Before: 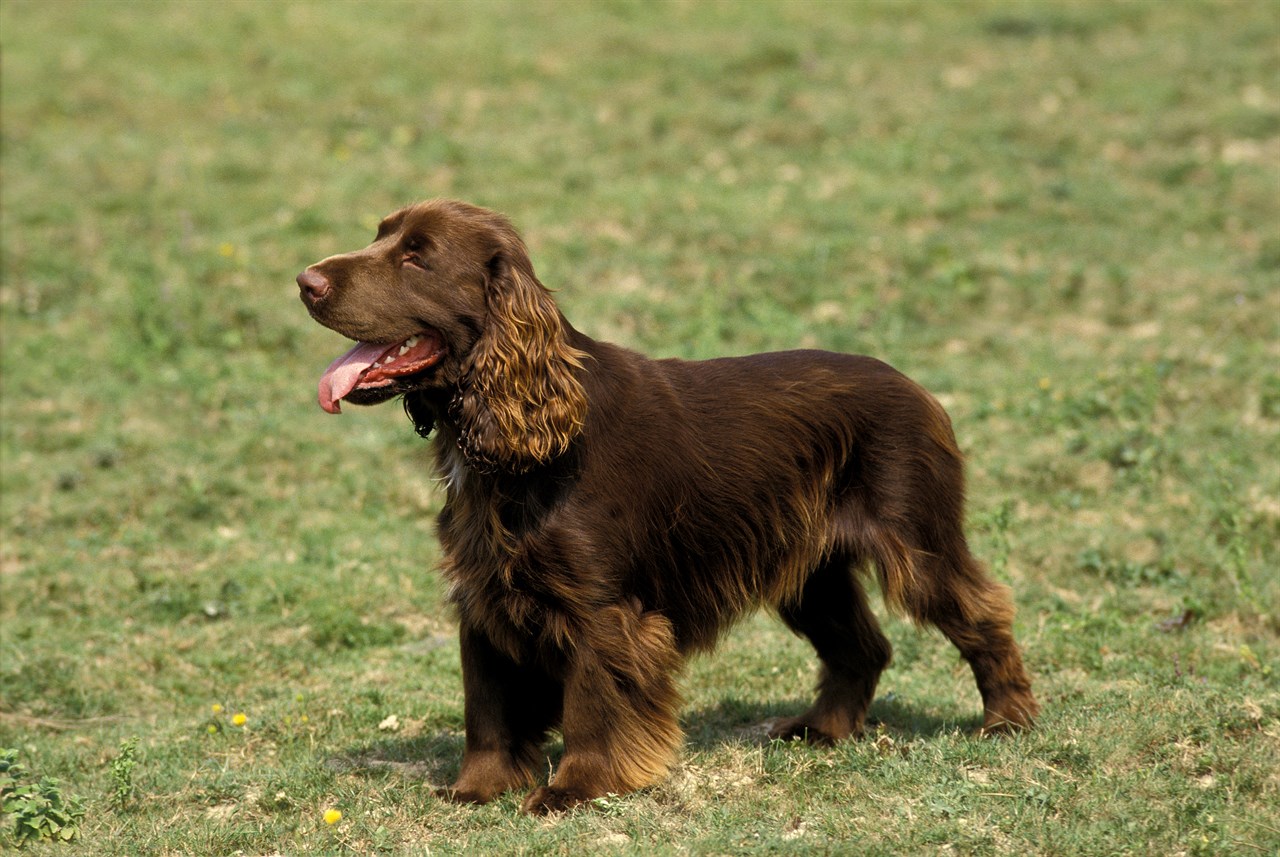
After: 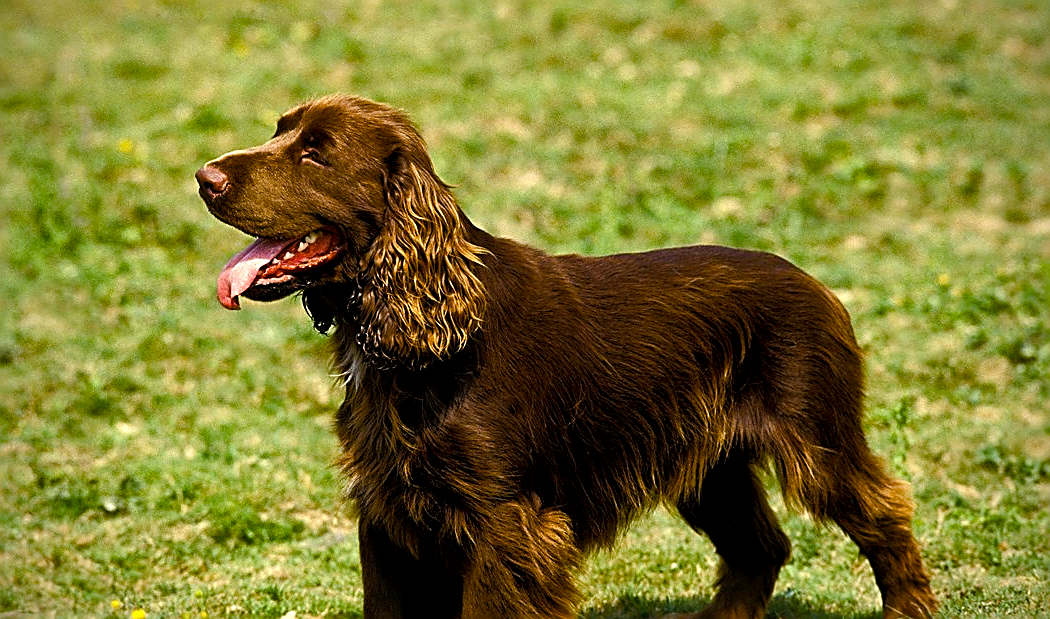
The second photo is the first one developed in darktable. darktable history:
vignetting: saturation -0.018
crop: left 7.906%, top 12.248%, right 10.001%, bottom 15.44%
sharpen: amount 0.994
color balance rgb: perceptual saturation grading › global saturation 39.326%, perceptual saturation grading › highlights -25.519%, perceptual saturation grading › mid-tones 35.519%, perceptual saturation grading › shadows 34.549%, global vibrance 20%
local contrast: mode bilateral grid, contrast 20, coarseness 50, detail 132%, midtone range 0.2
tone equalizer: -8 EV -0.383 EV, -7 EV -0.405 EV, -6 EV -0.348 EV, -5 EV -0.208 EV, -3 EV 0.242 EV, -2 EV 0.311 EV, -1 EV 0.406 EV, +0 EV 0.417 EV, edges refinement/feathering 500, mask exposure compensation -1.57 EV, preserve details no
